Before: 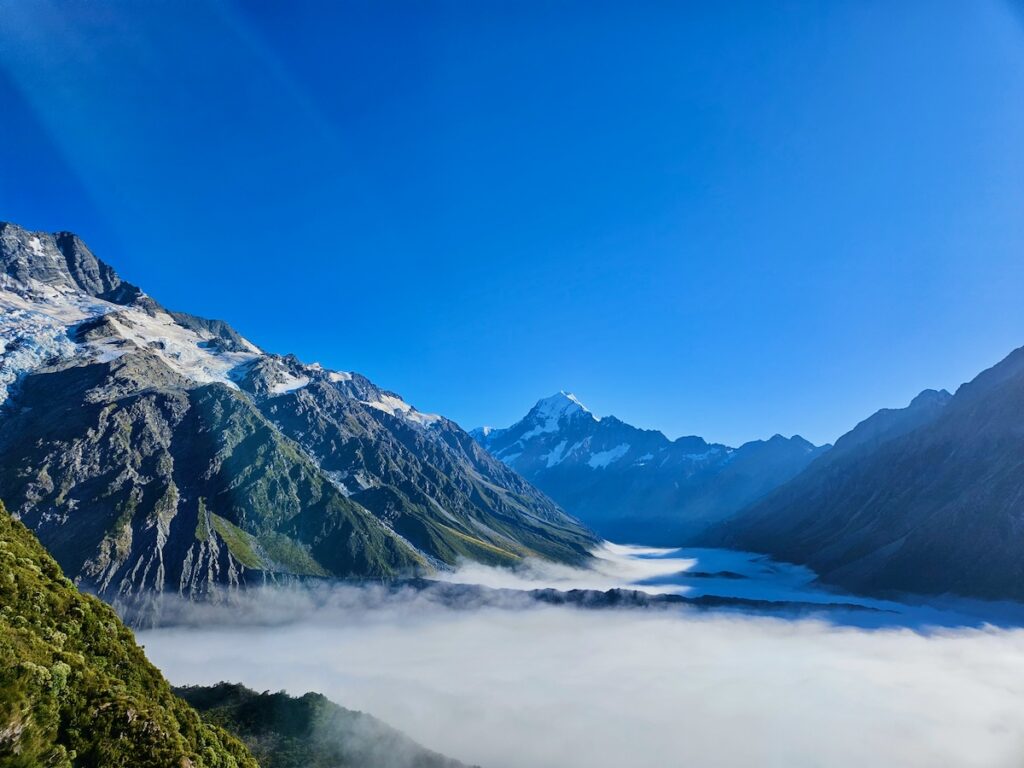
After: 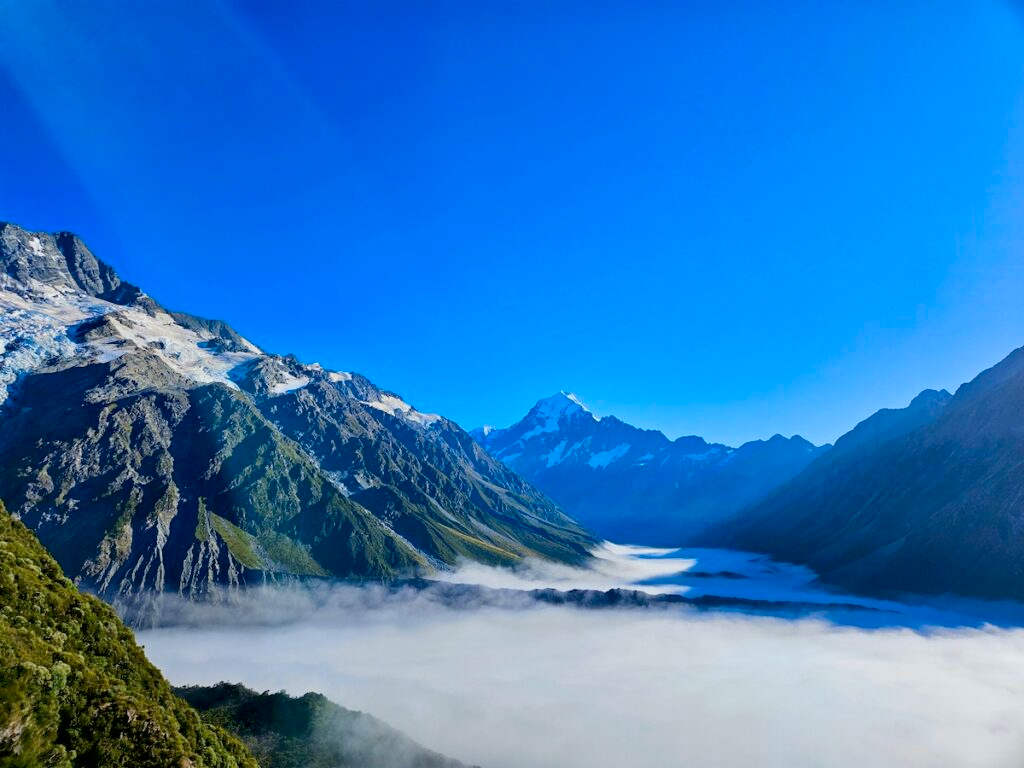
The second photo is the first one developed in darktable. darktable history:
color zones: curves: ch0 [(0, 0.5) (0.143, 0.5) (0.286, 0.456) (0.429, 0.5) (0.571, 0.5) (0.714, 0.5) (0.857, 0.5) (1, 0.5)]; ch1 [(0, 0.5) (0.143, 0.5) (0.286, 0.422) (0.429, 0.5) (0.571, 0.5) (0.714, 0.5) (0.857, 0.5) (1, 0.5)]
contrast brightness saturation: saturation 0.18
